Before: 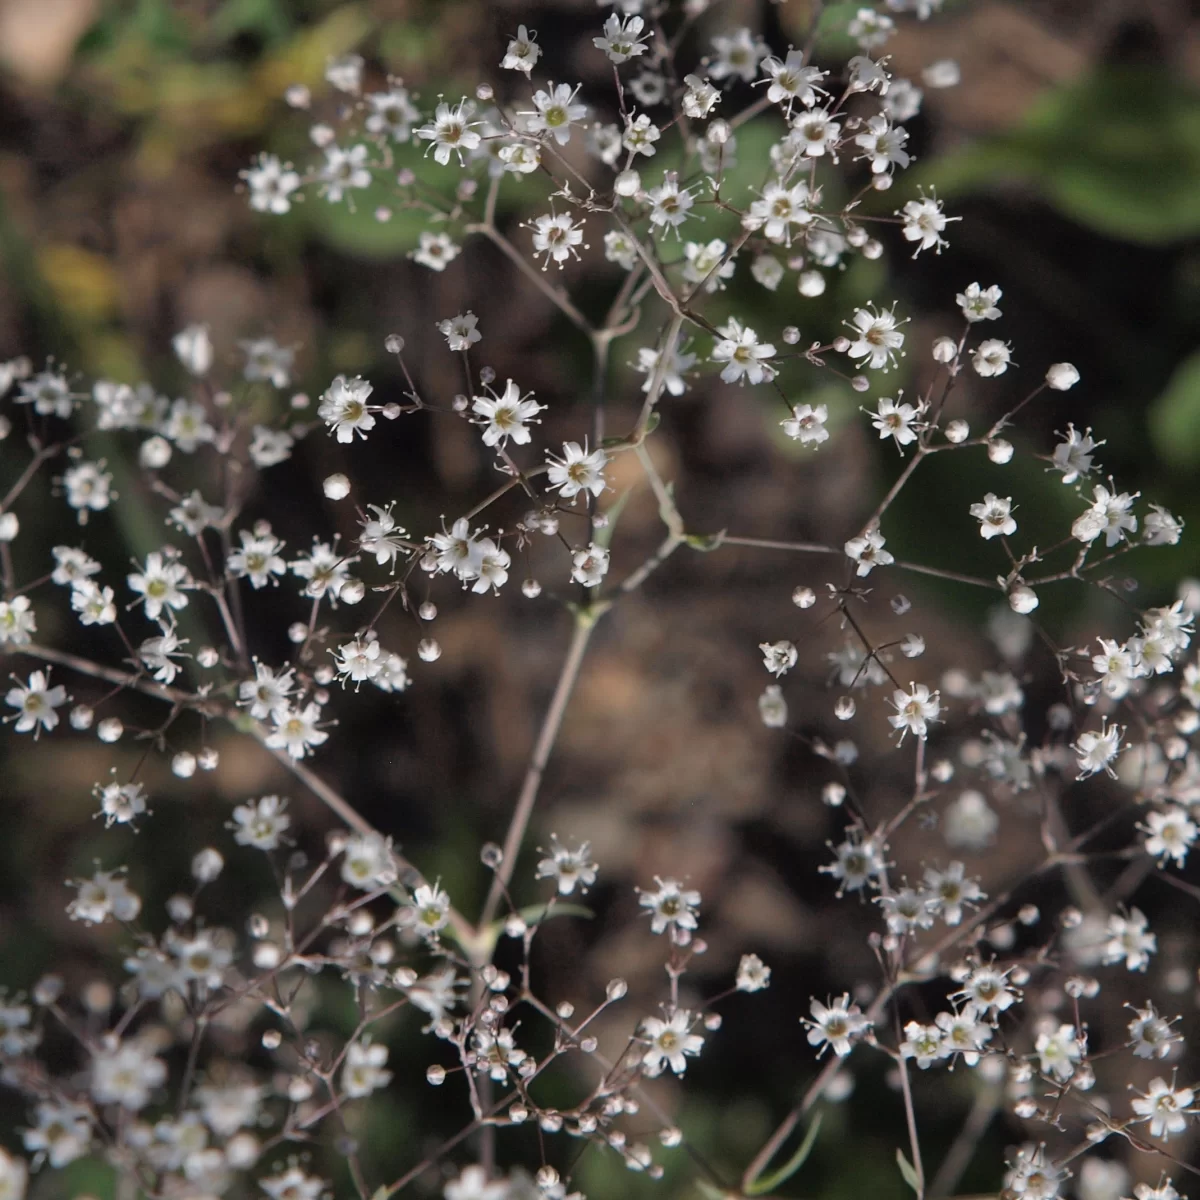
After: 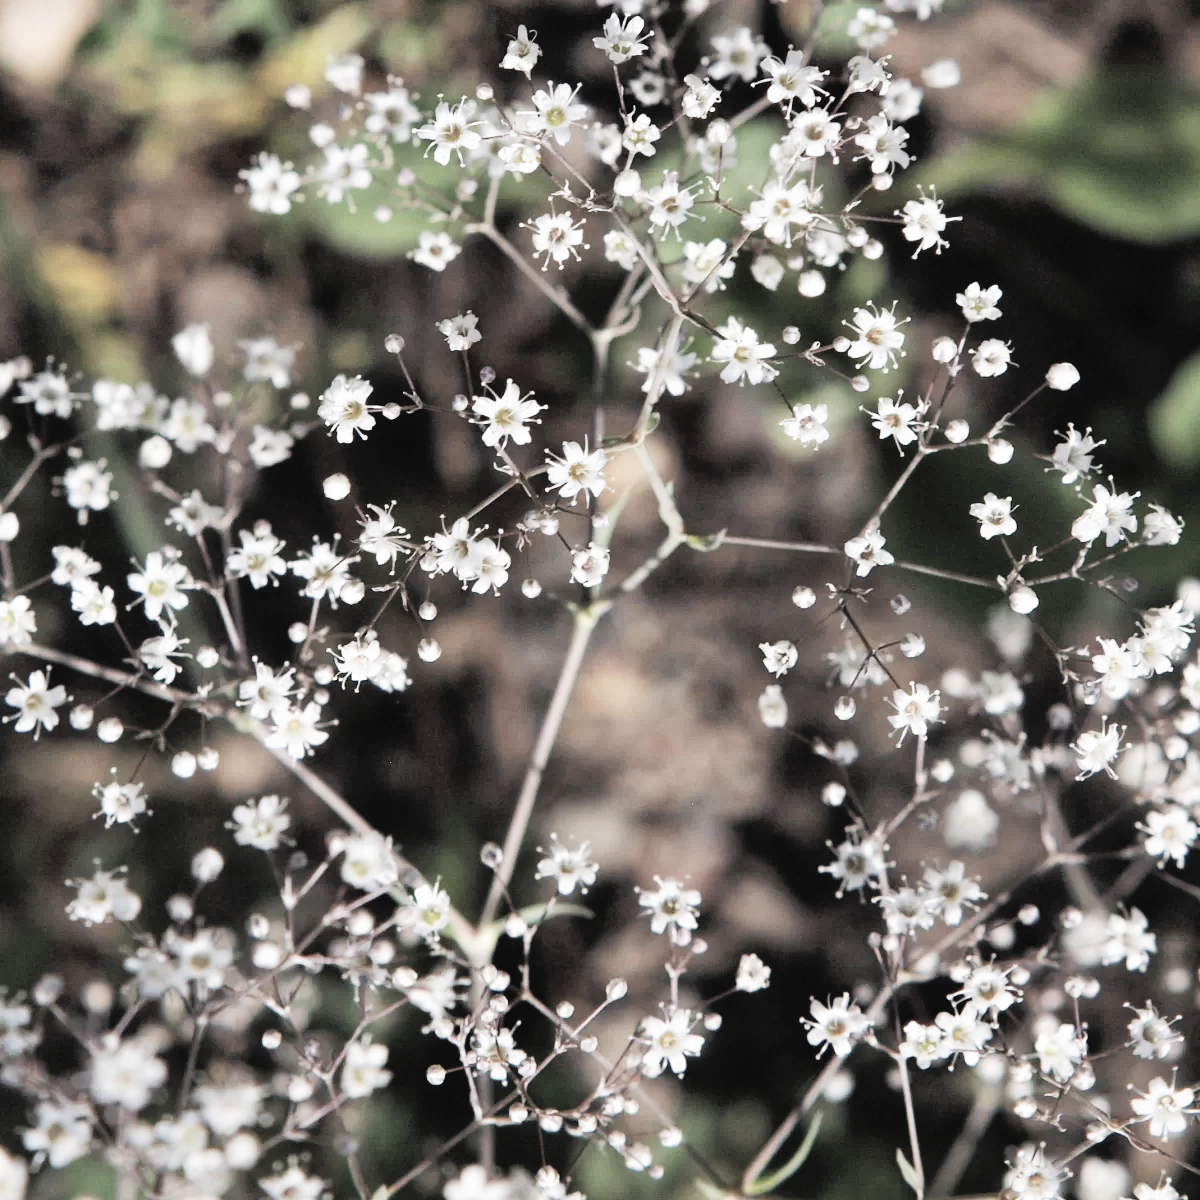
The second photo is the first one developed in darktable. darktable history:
base curve: curves: ch0 [(0, 0) (0.007, 0.004) (0.027, 0.03) (0.046, 0.07) (0.207, 0.54) (0.442, 0.872) (0.673, 0.972) (1, 1)], preserve colors none
exposure: black level correction 0.002, exposure -0.199 EV, compensate highlight preservation false
contrast brightness saturation: brightness 0.189, saturation -0.515
